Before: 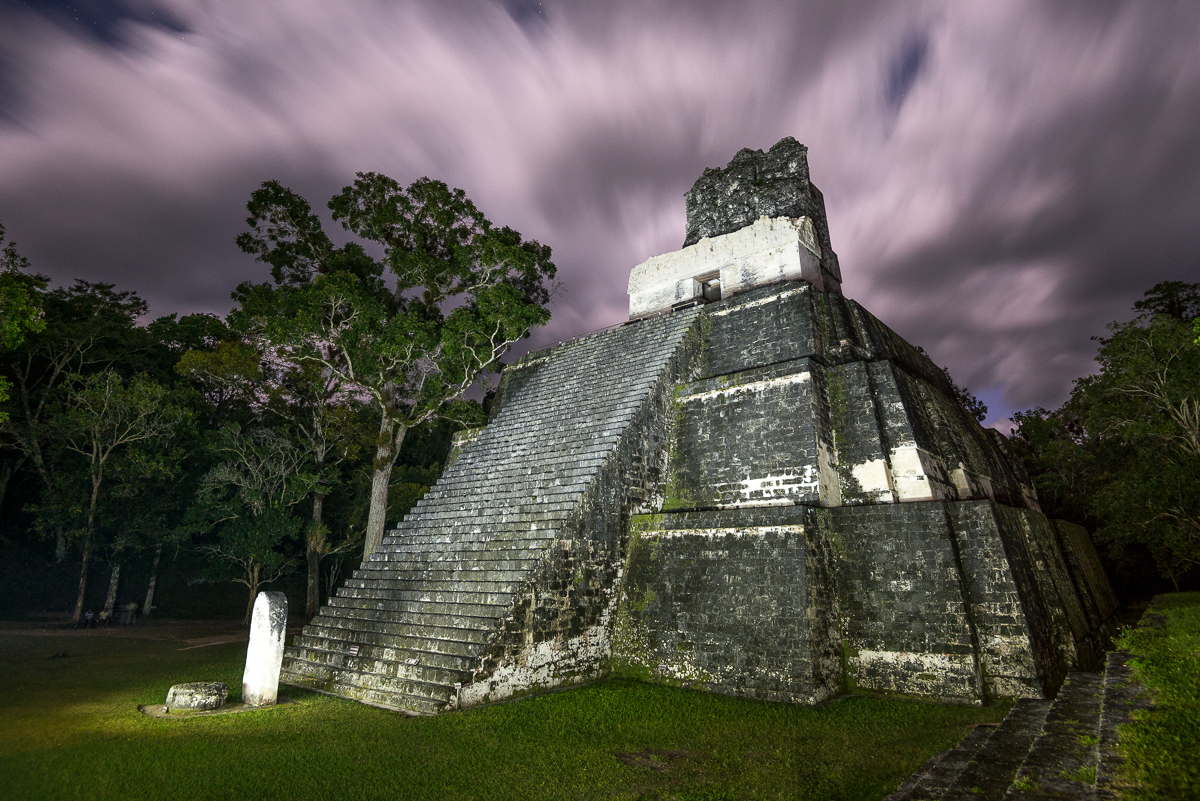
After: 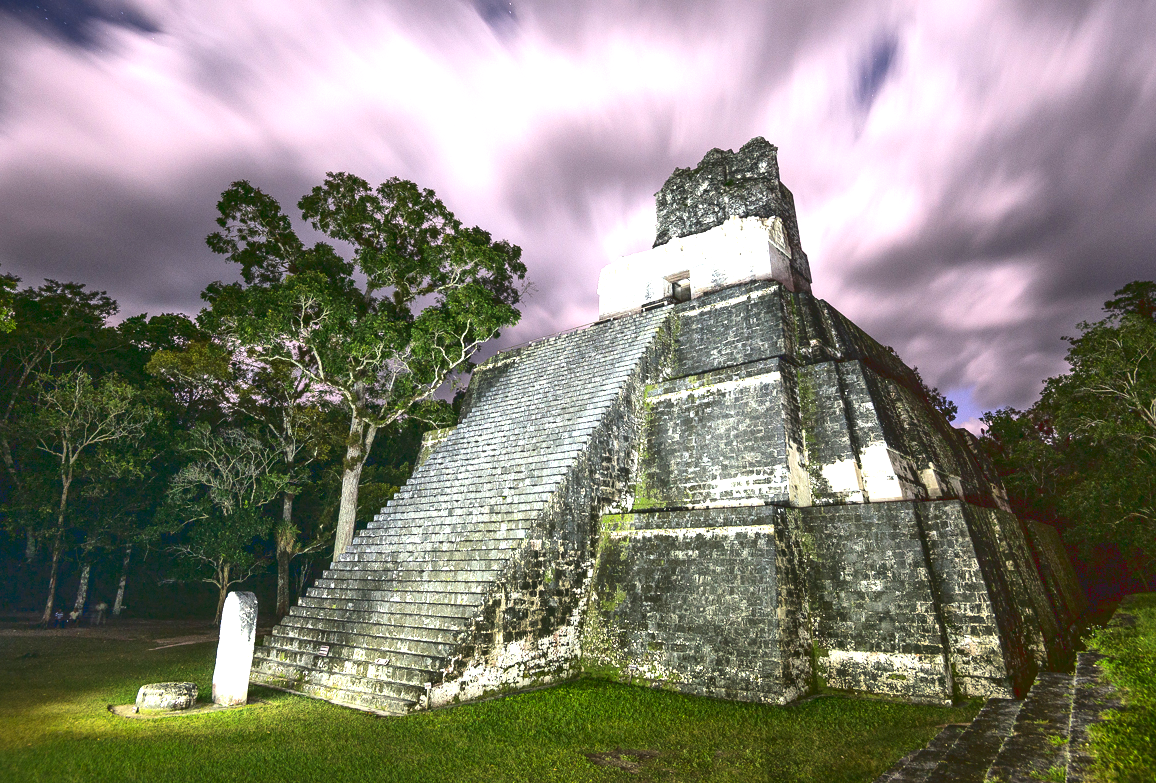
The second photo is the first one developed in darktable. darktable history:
crop and rotate: left 2.536%, right 1.107%, bottom 2.246%
exposure: exposure 1.137 EV, compensate highlight preservation false
tone curve: curves: ch0 [(0, 0.129) (0.187, 0.207) (0.729, 0.789) (1, 1)], color space Lab, linked channels, preserve colors none
local contrast: mode bilateral grid, contrast 20, coarseness 50, detail 132%, midtone range 0.2
